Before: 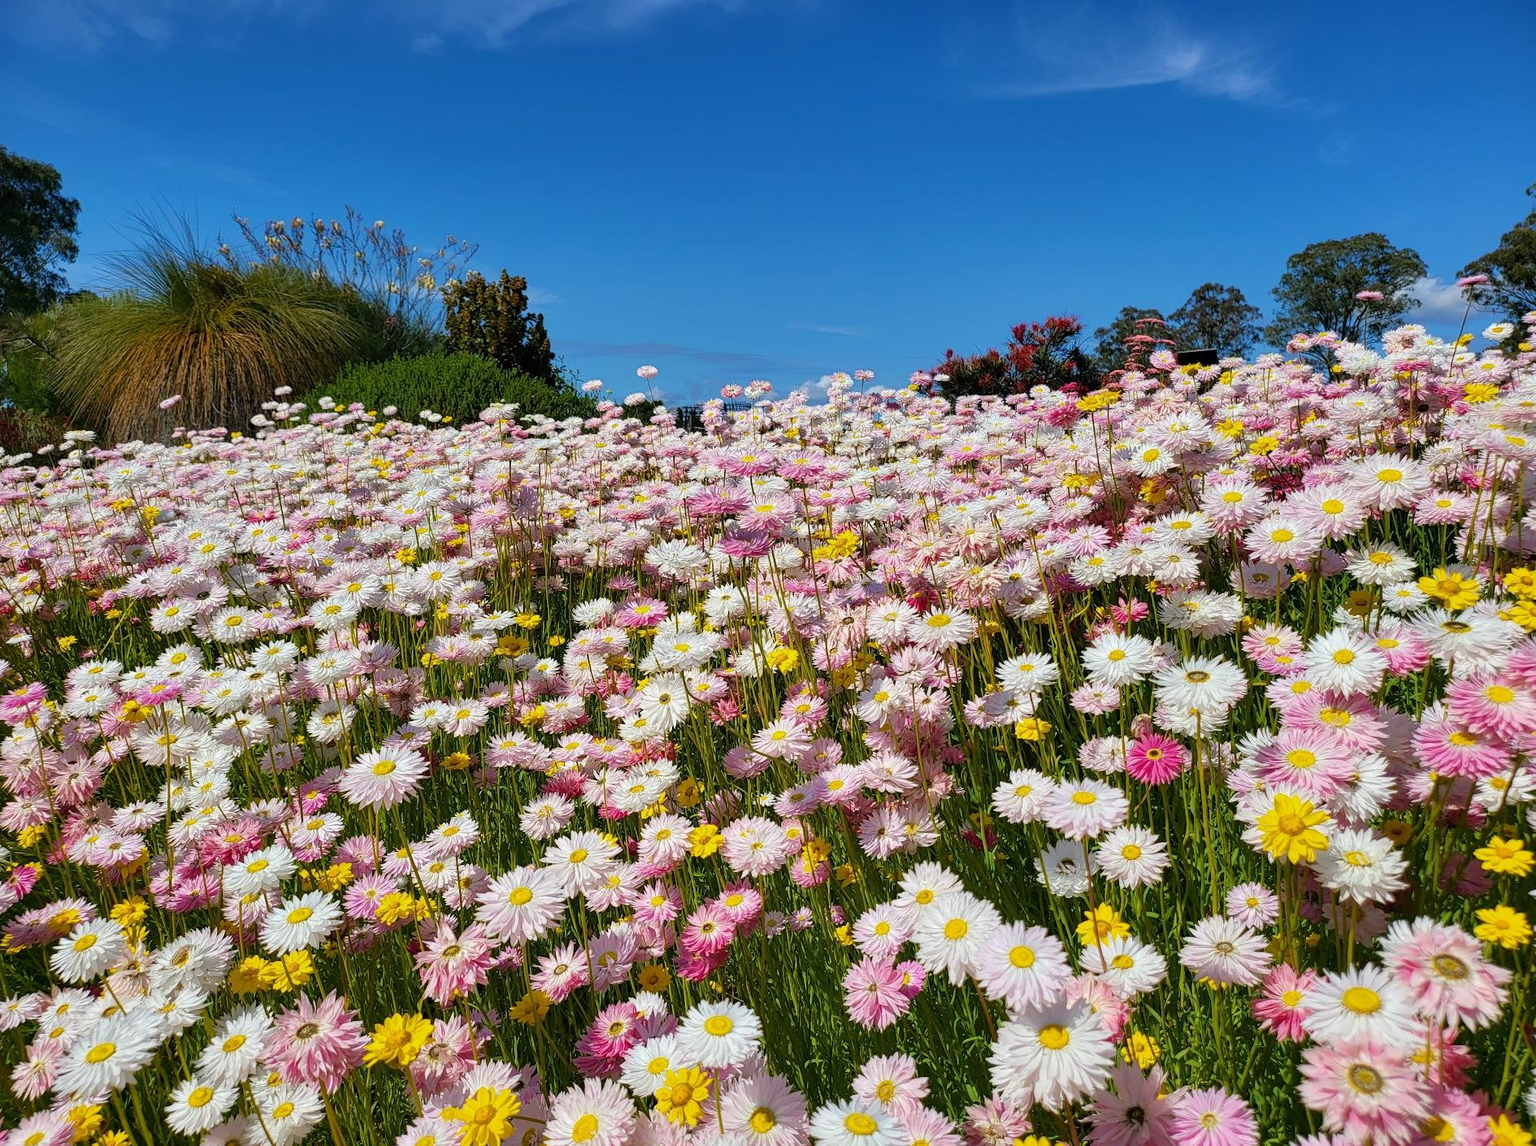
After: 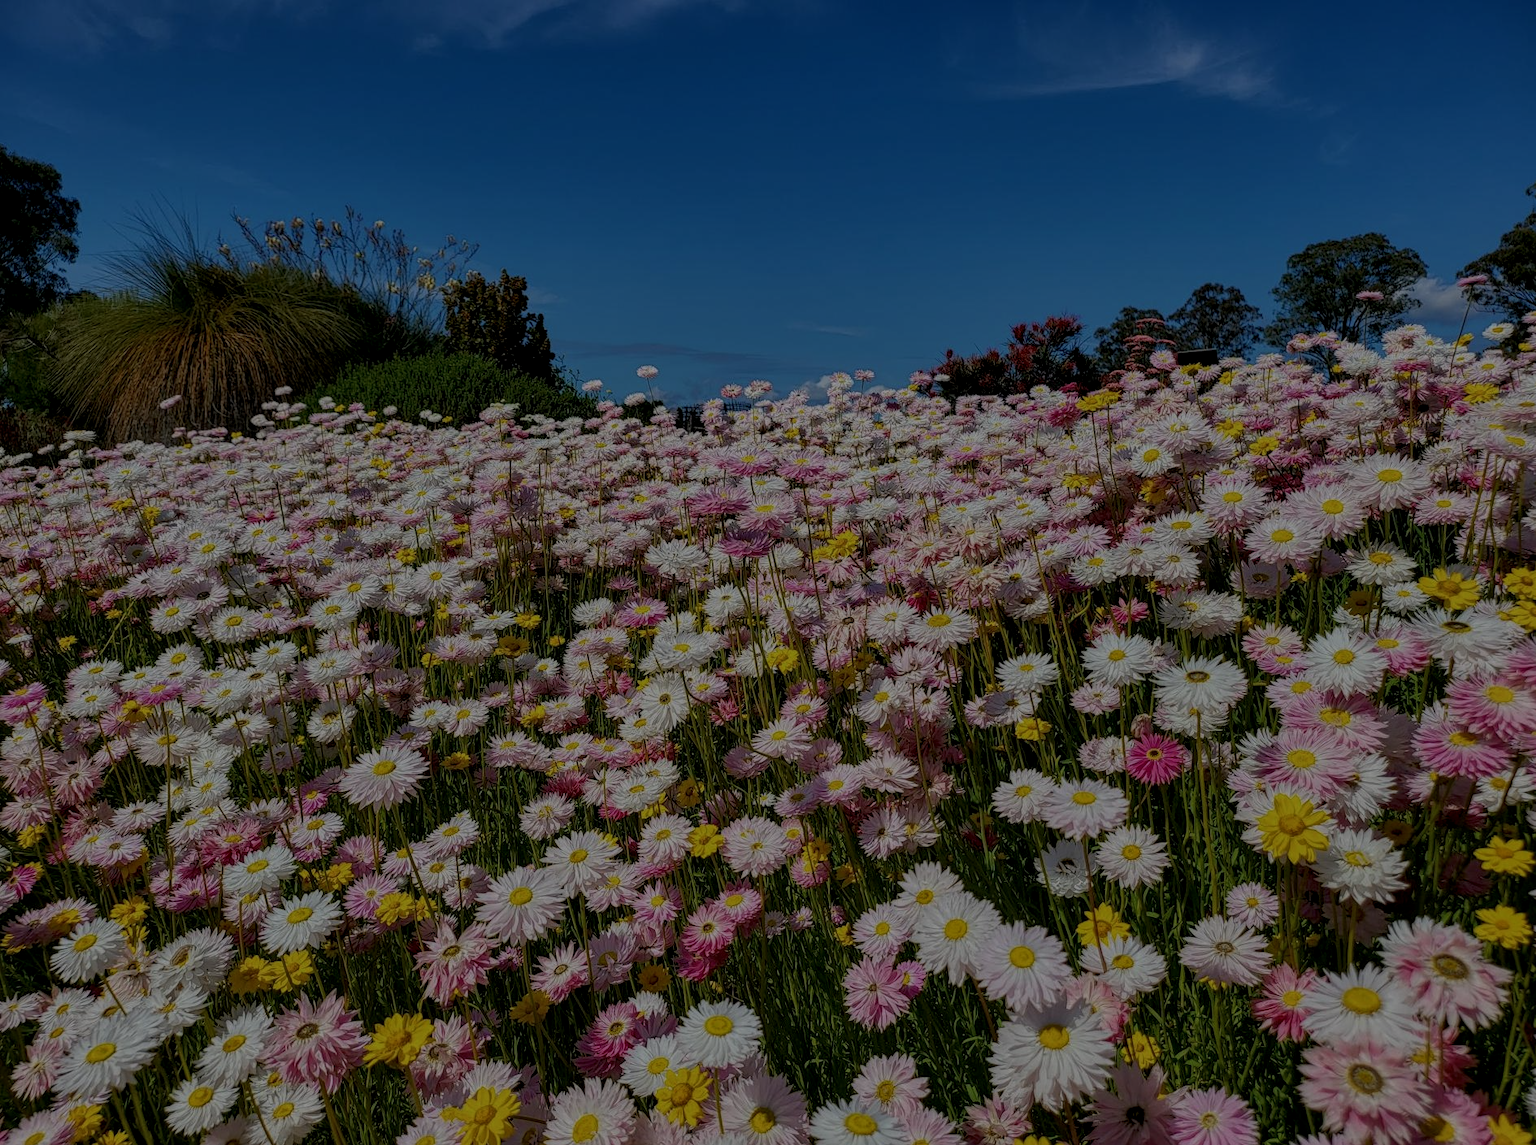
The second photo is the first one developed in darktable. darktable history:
exposure: exposure -1.971 EV, compensate highlight preservation false
local contrast: highlights 4%, shadows 1%, detail 133%
